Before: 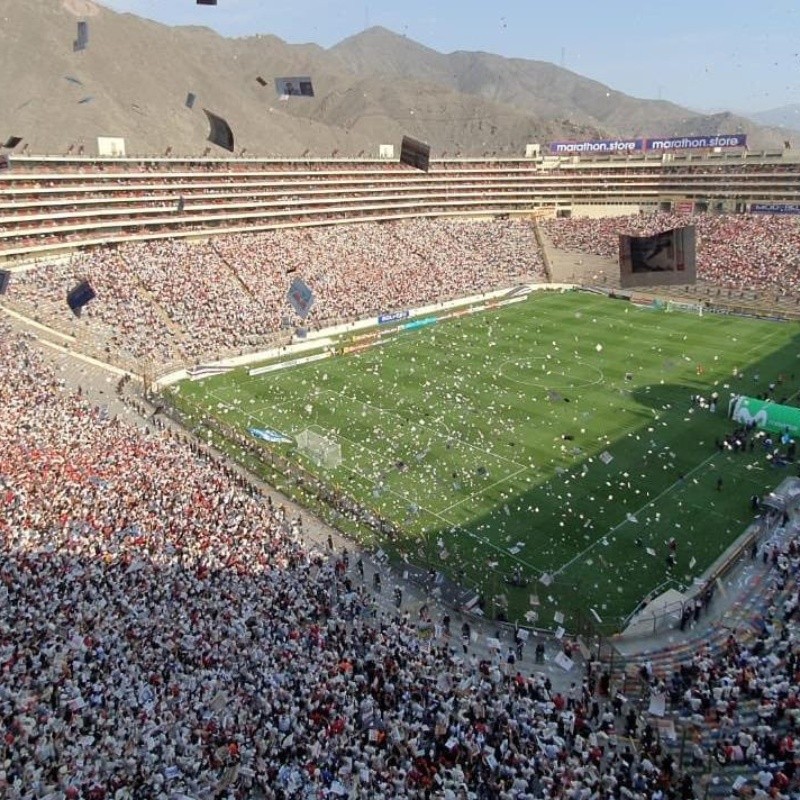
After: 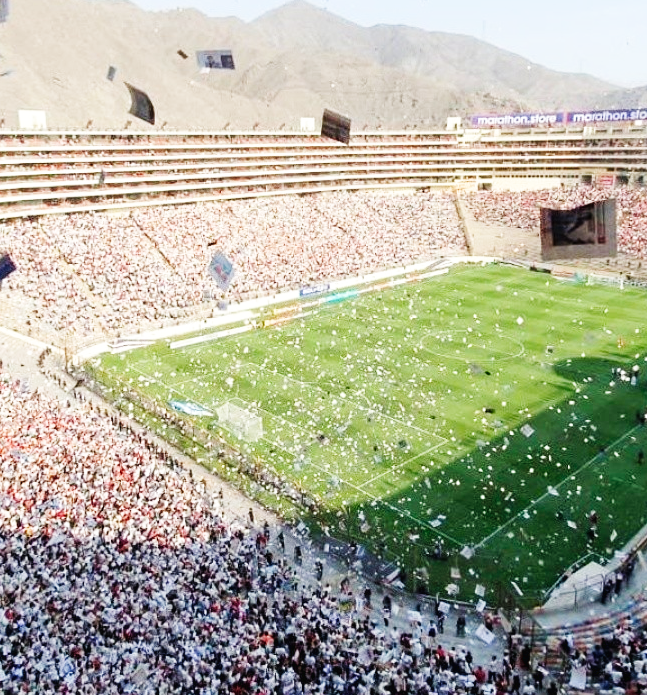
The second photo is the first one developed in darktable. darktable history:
exposure: exposure -0.116 EV, compensate exposure bias true, compensate highlight preservation false
base curve: curves: ch0 [(0, 0.003) (0.001, 0.002) (0.006, 0.004) (0.02, 0.022) (0.048, 0.086) (0.094, 0.234) (0.162, 0.431) (0.258, 0.629) (0.385, 0.8) (0.548, 0.918) (0.751, 0.988) (1, 1)], preserve colors none
crop: left 9.929%, top 3.475%, right 9.188%, bottom 9.529%
